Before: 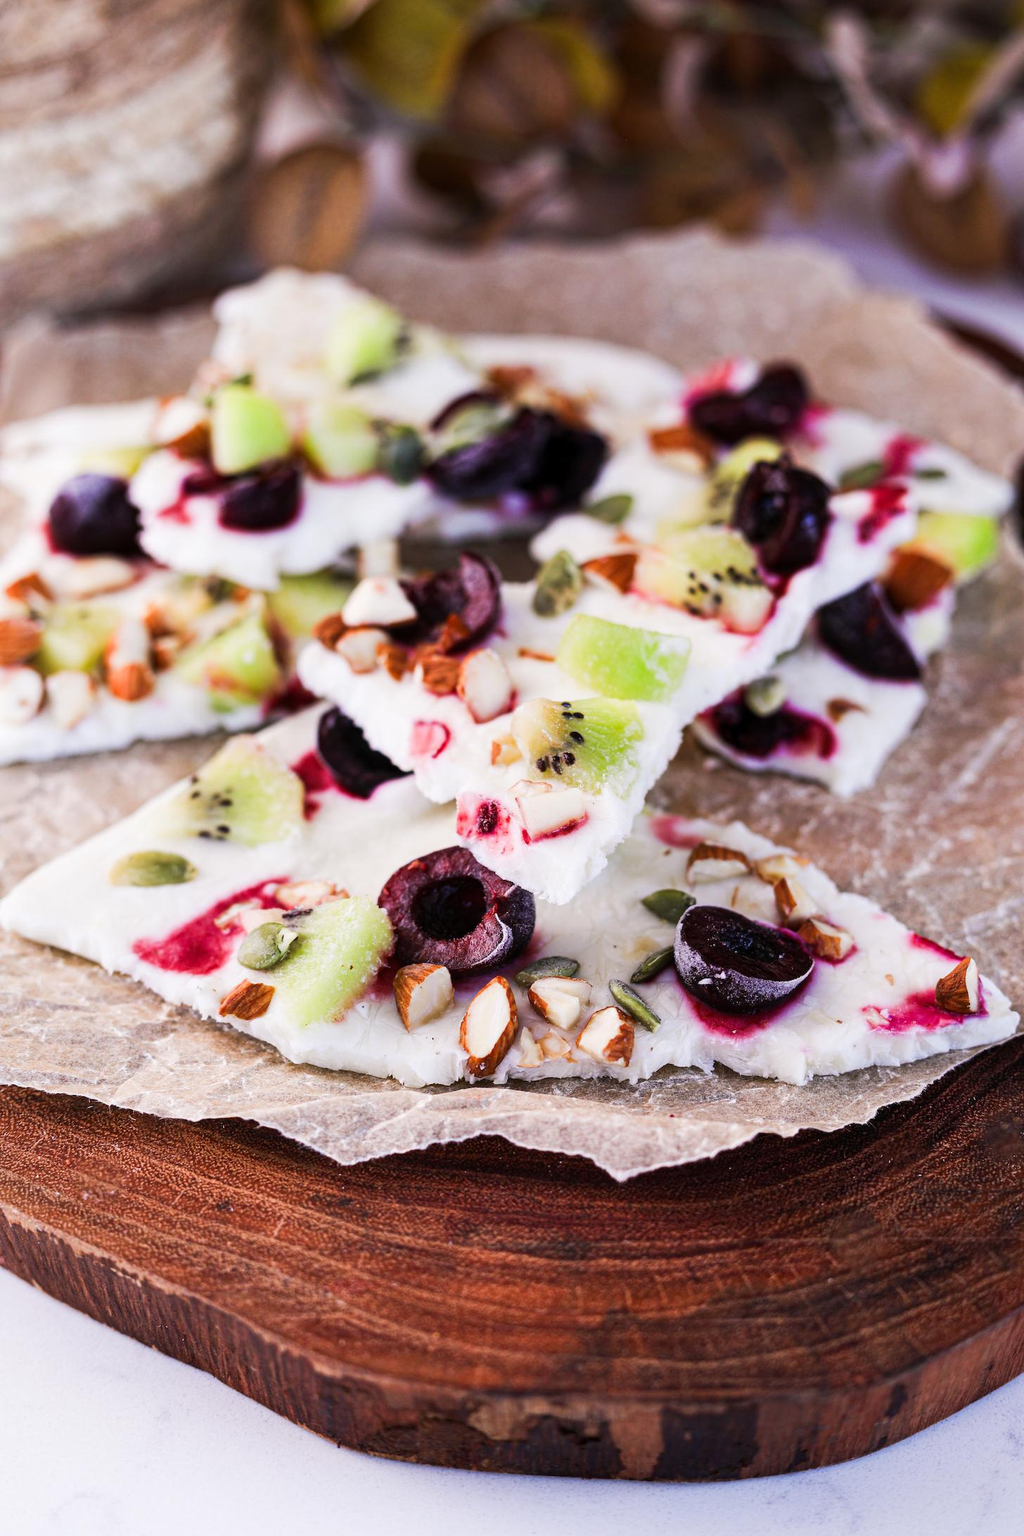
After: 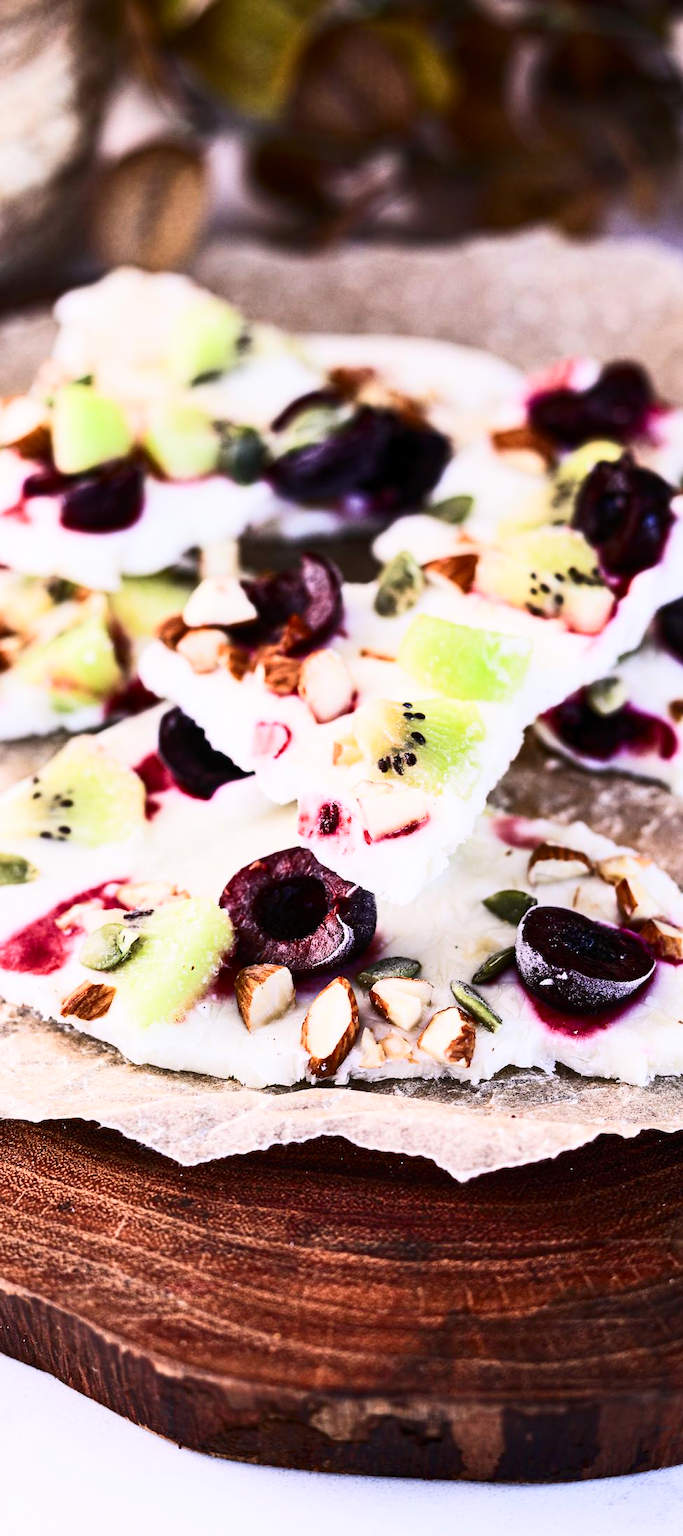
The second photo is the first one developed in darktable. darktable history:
contrast brightness saturation: contrast 0.387, brightness 0.105
crop and rotate: left 15.538%, right 17.687%
